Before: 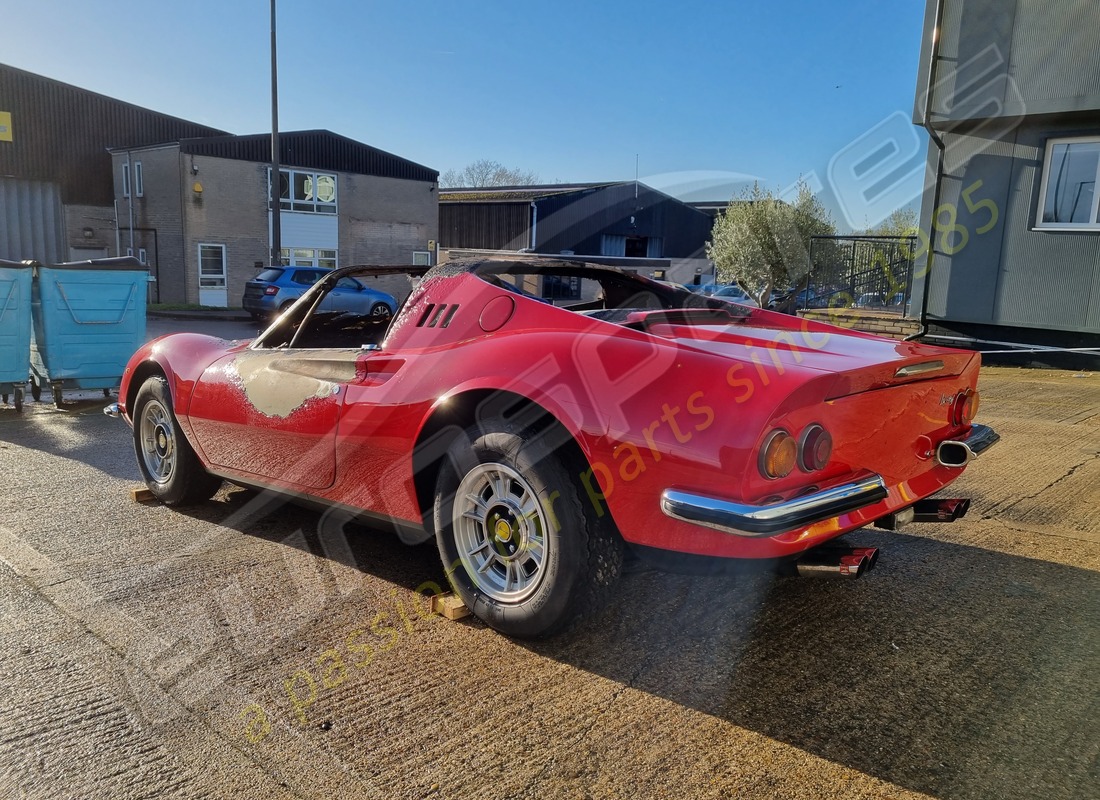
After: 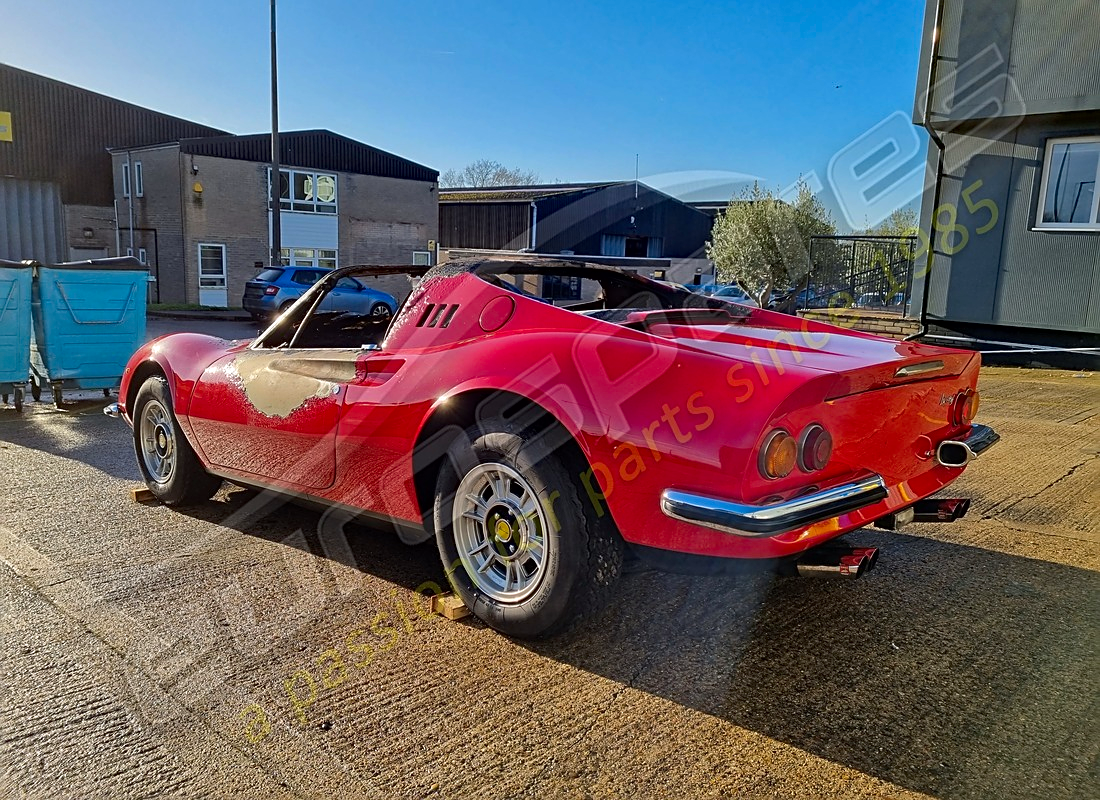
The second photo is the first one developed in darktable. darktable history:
sharpen: on, module defaults
contrast brightness saturation: contrast 0.044, saturation 0.163
haze removal: compatibility mode true, adaptive false
